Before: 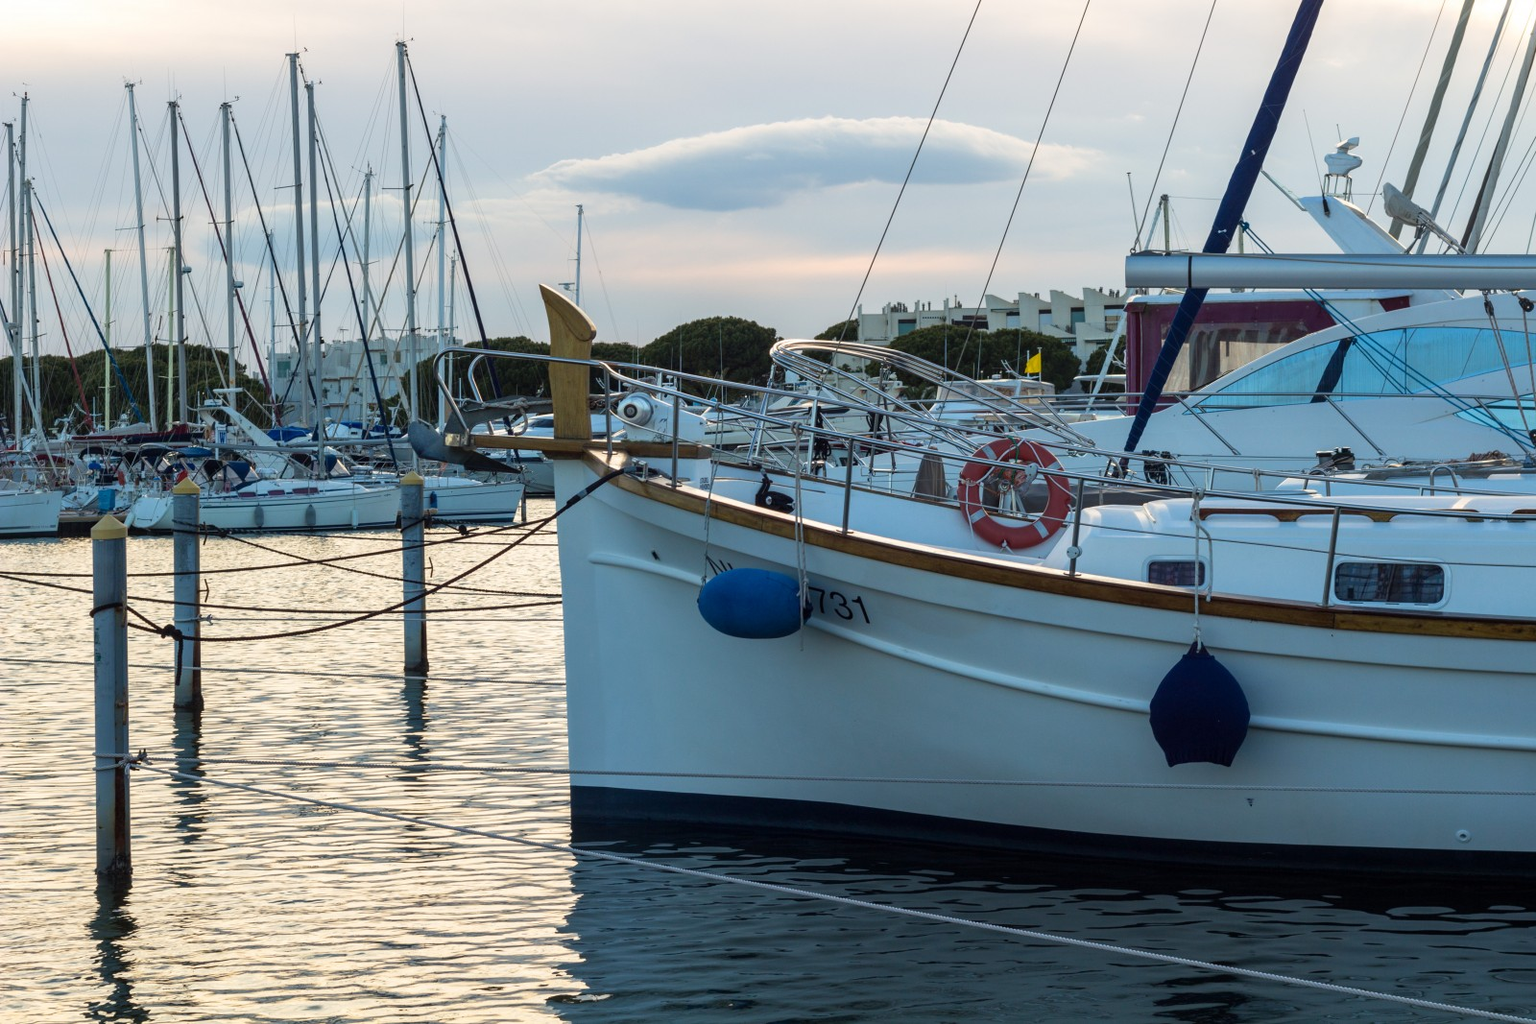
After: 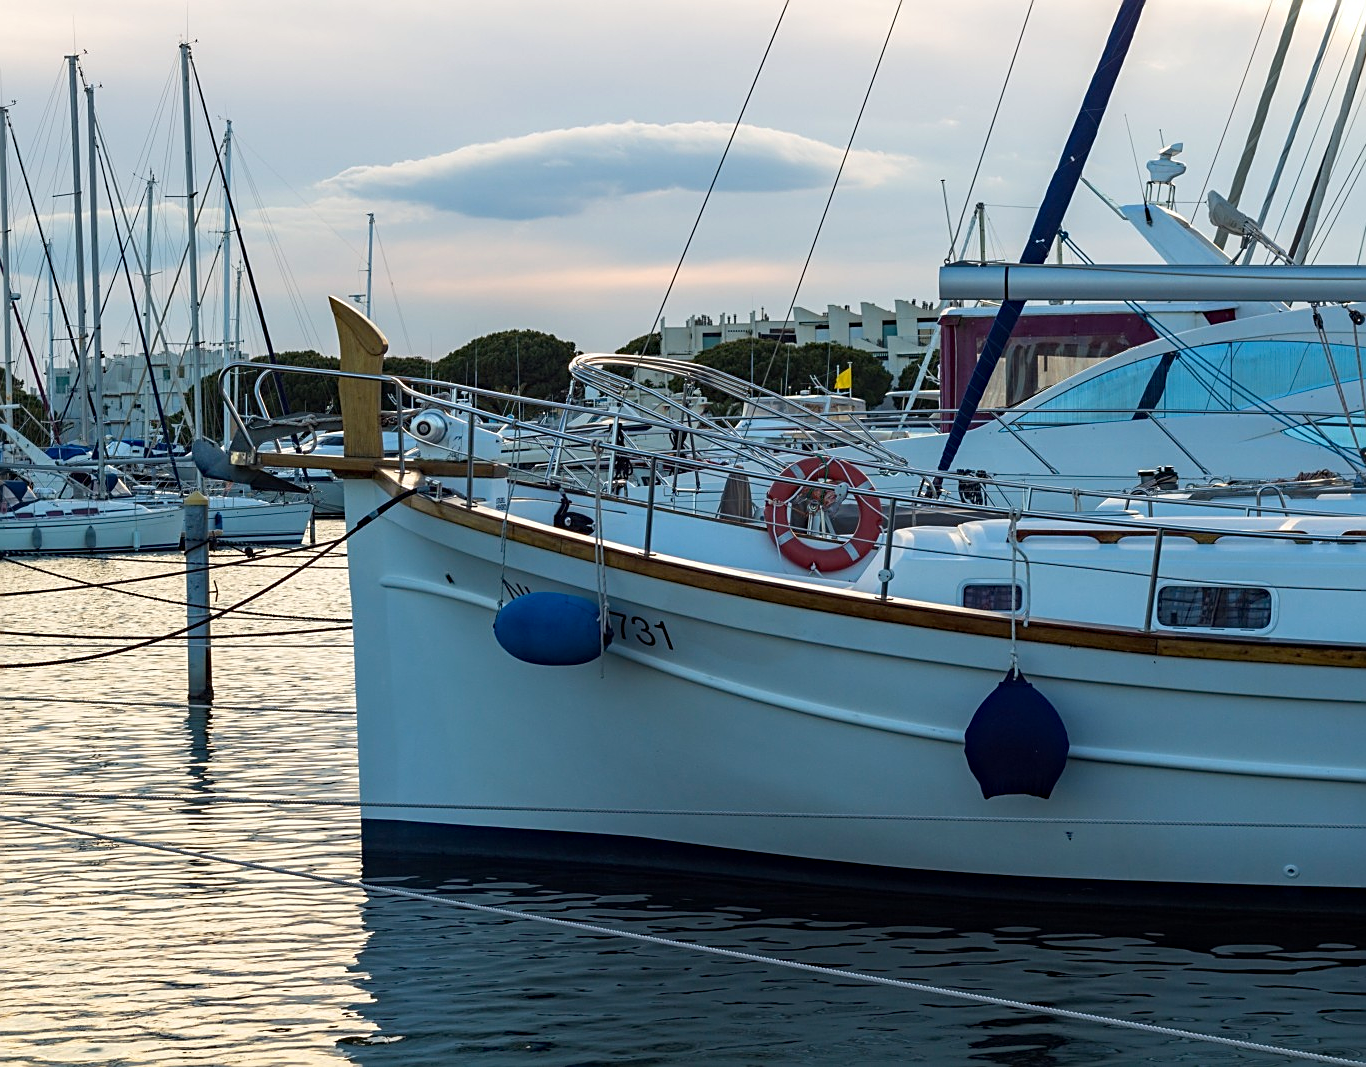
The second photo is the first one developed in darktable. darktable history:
sharpen: on, module defaults
haze removal: compatibility mode true, adaptive false
crop and rotate: left 14.597%
